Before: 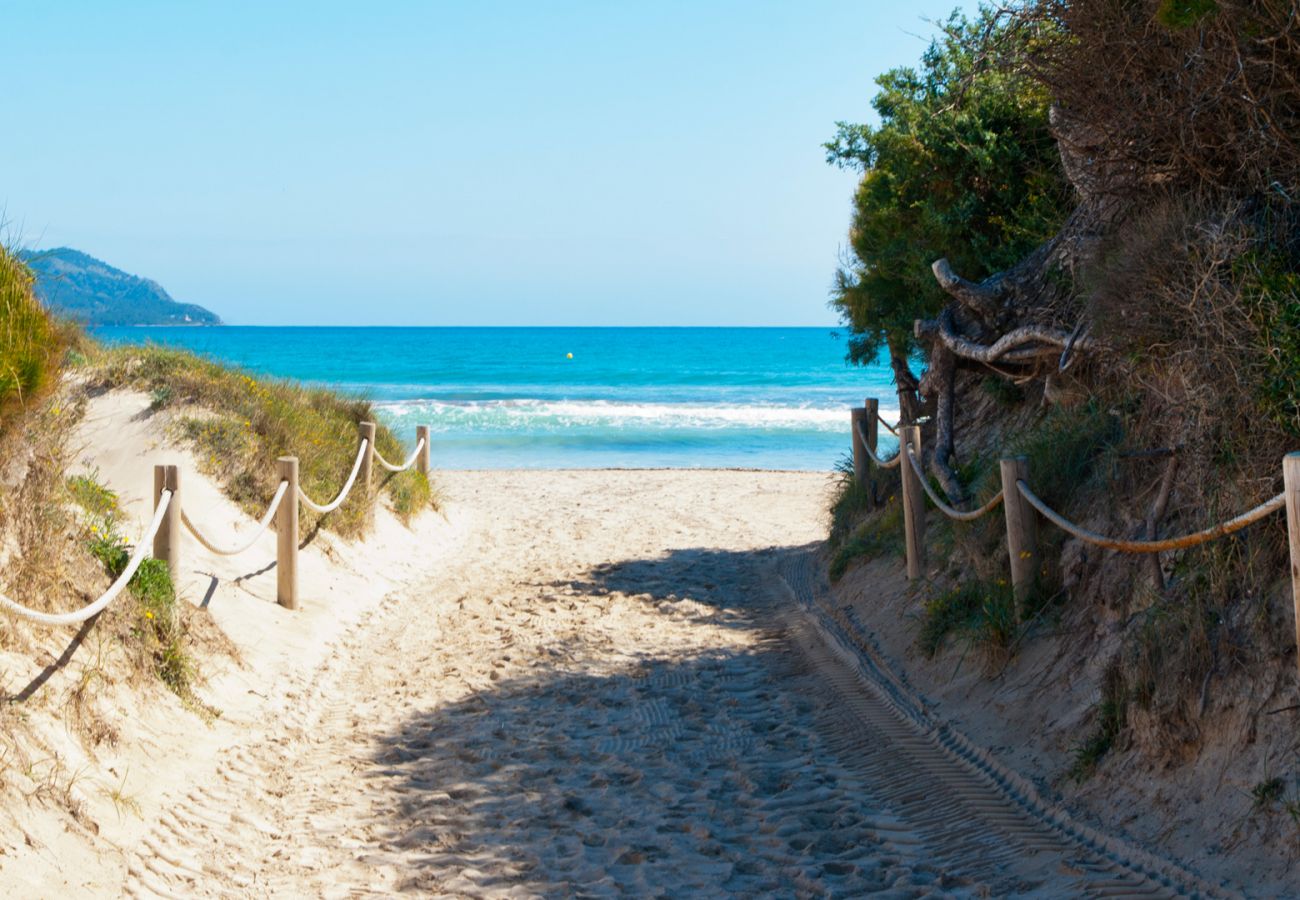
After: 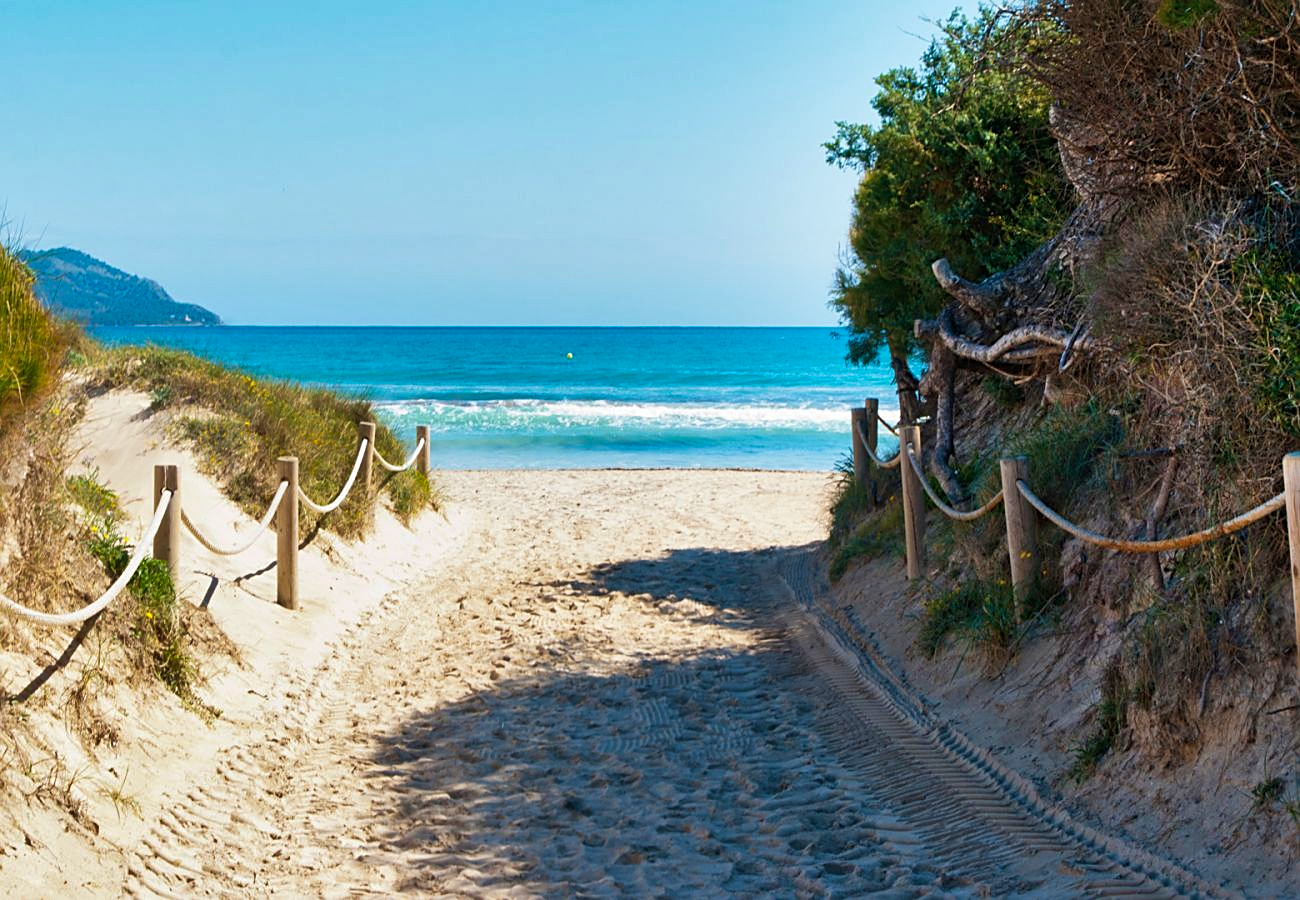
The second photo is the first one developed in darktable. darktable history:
shadows and highlights: soften with gaussian
sharpen: on, module defaults
velvia: on, module defaults
